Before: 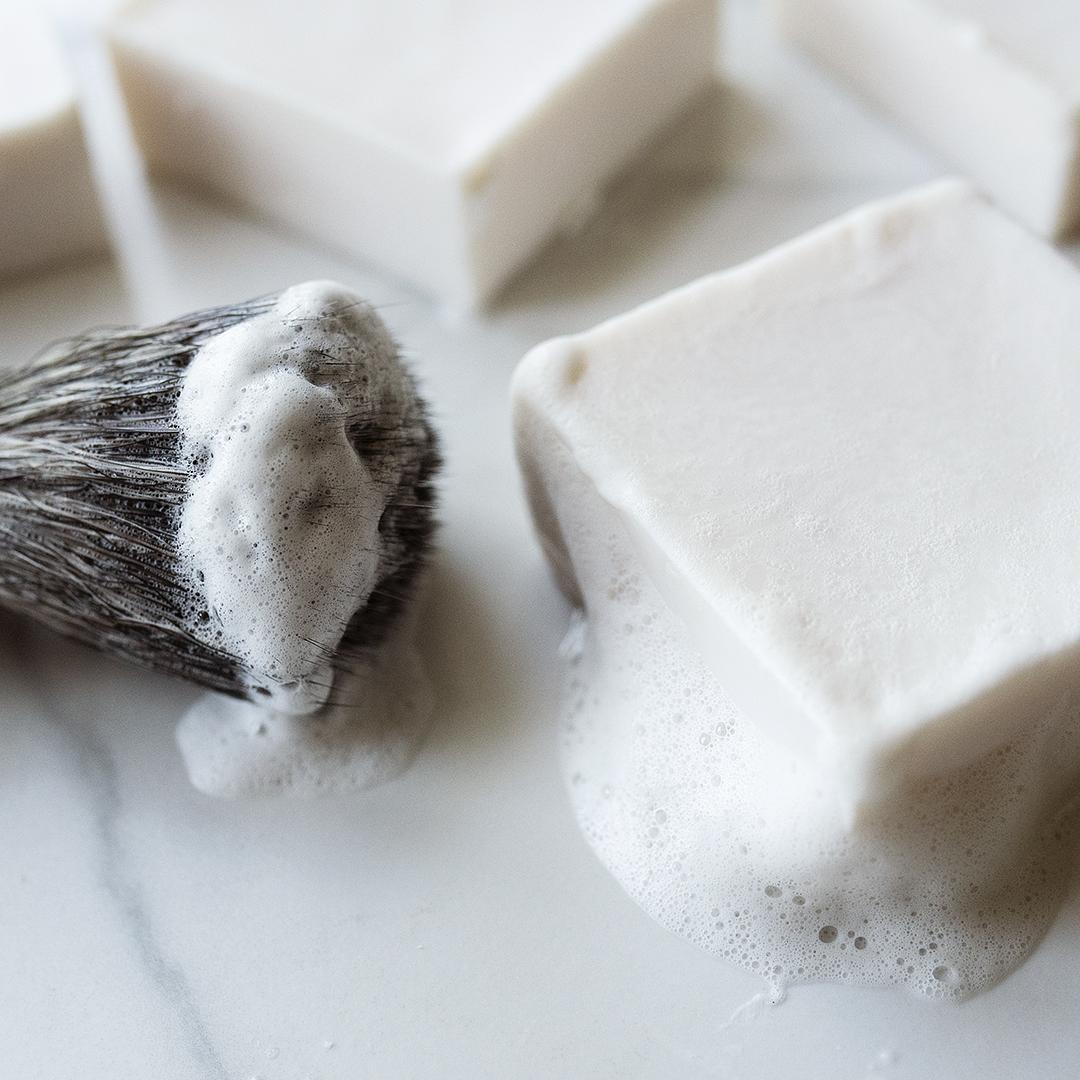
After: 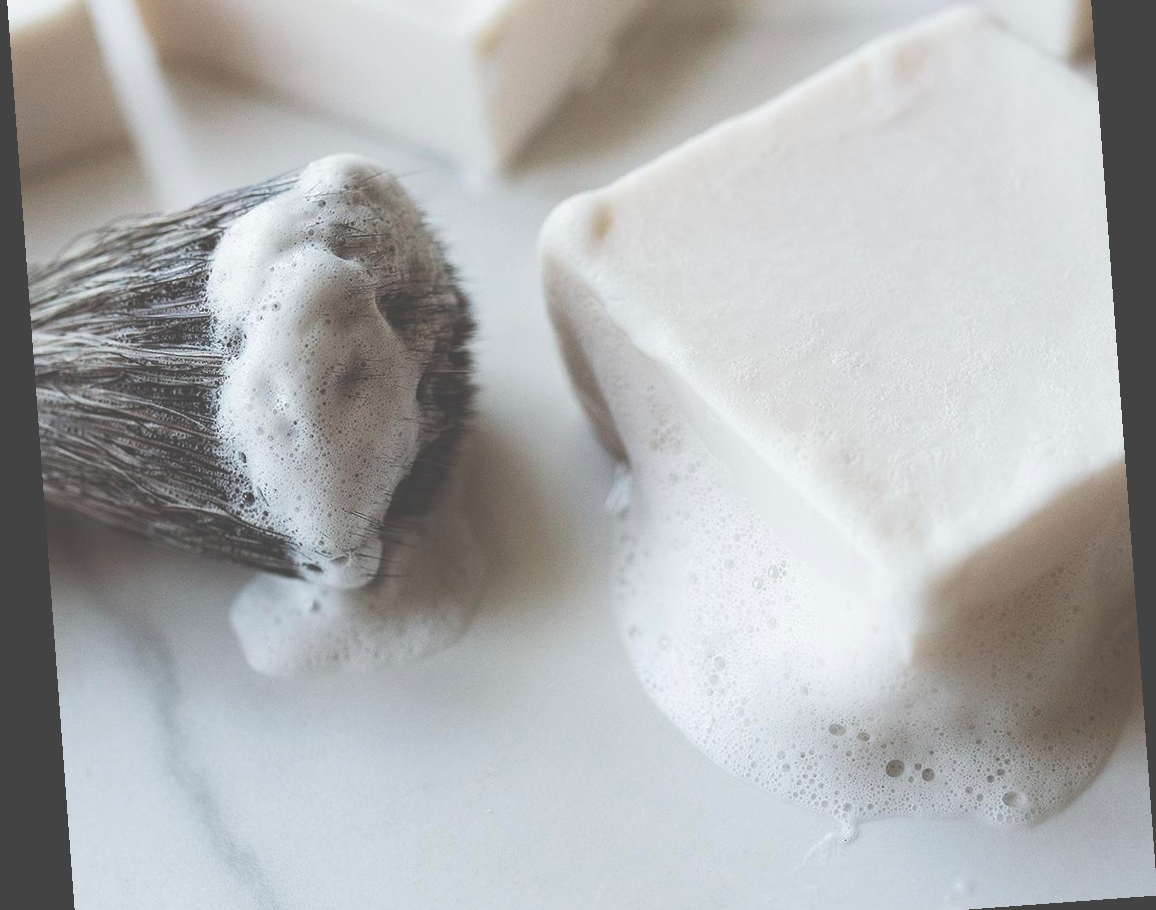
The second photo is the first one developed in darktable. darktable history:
rotate and perspective: rotation -4.25°, automatic cropping off
crop and rotate: top 15.774%, bottom 5.506%
exposure: black level correction -0.062, exposure -0.05 EV, compensate highlight preservation false
